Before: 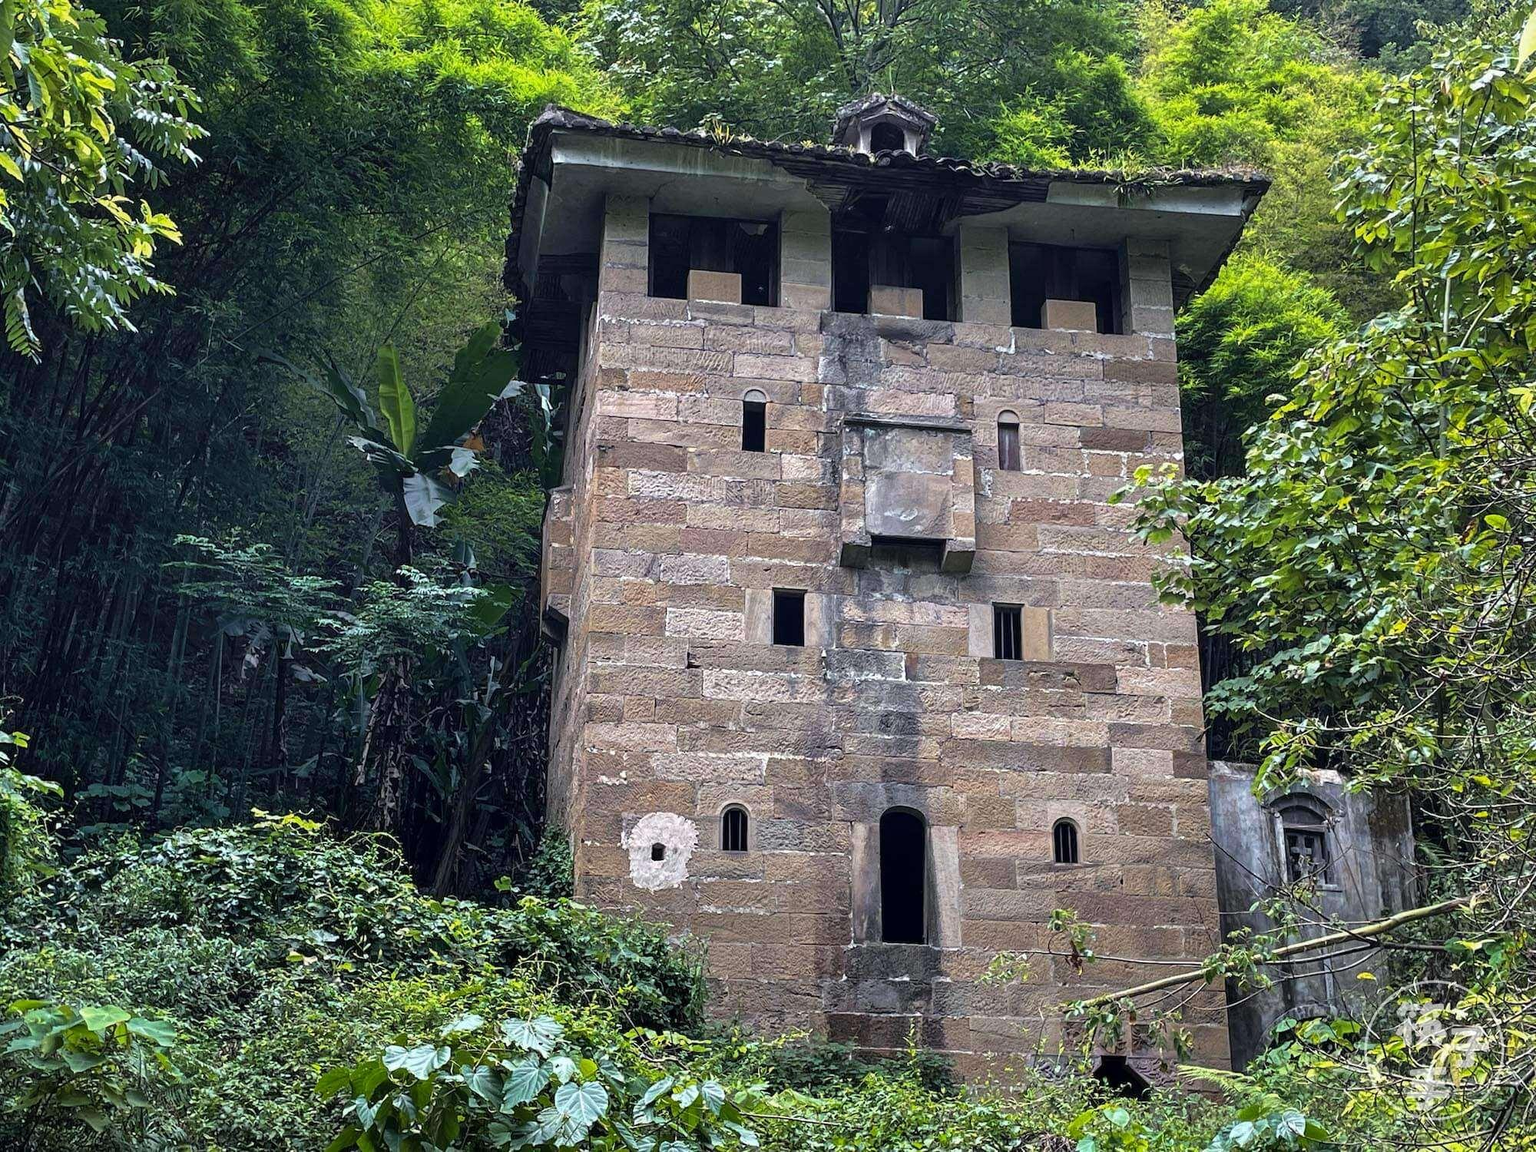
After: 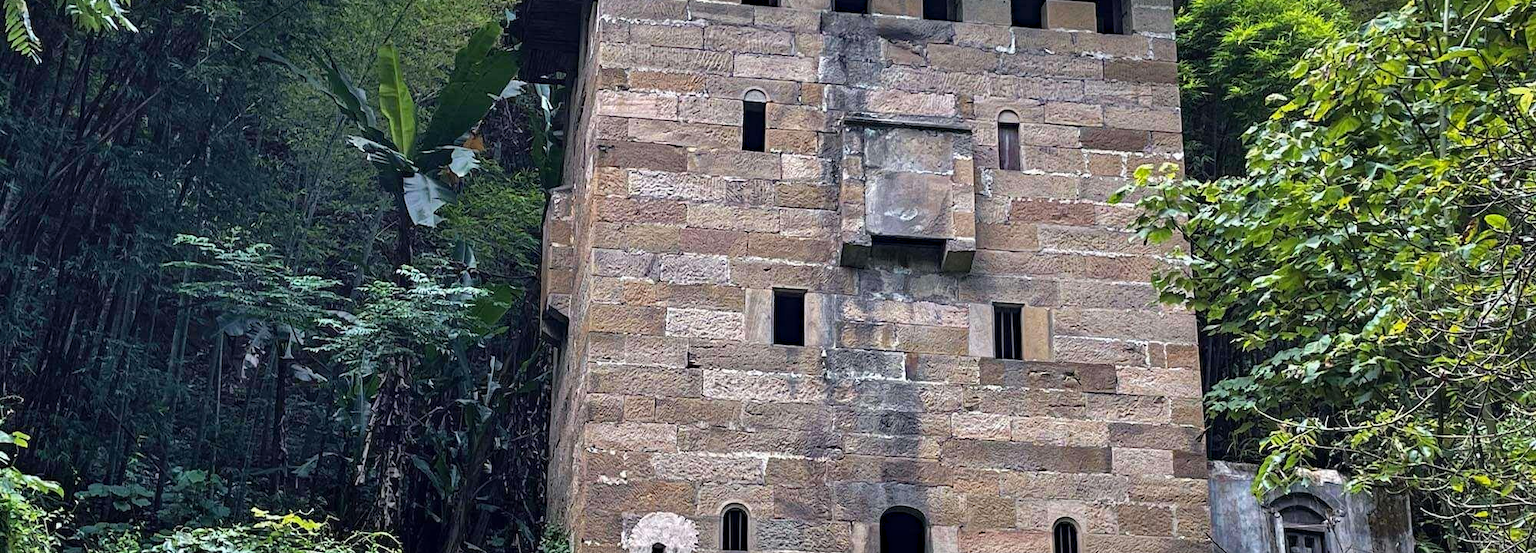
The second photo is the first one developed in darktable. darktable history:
shadows and highlights: shadows 36.51, highlights -26.77, soften with gaussian
haze removal: compatibility mode true, adaptive false
crop and rotate: top 26.18%, bottom 25.687%
